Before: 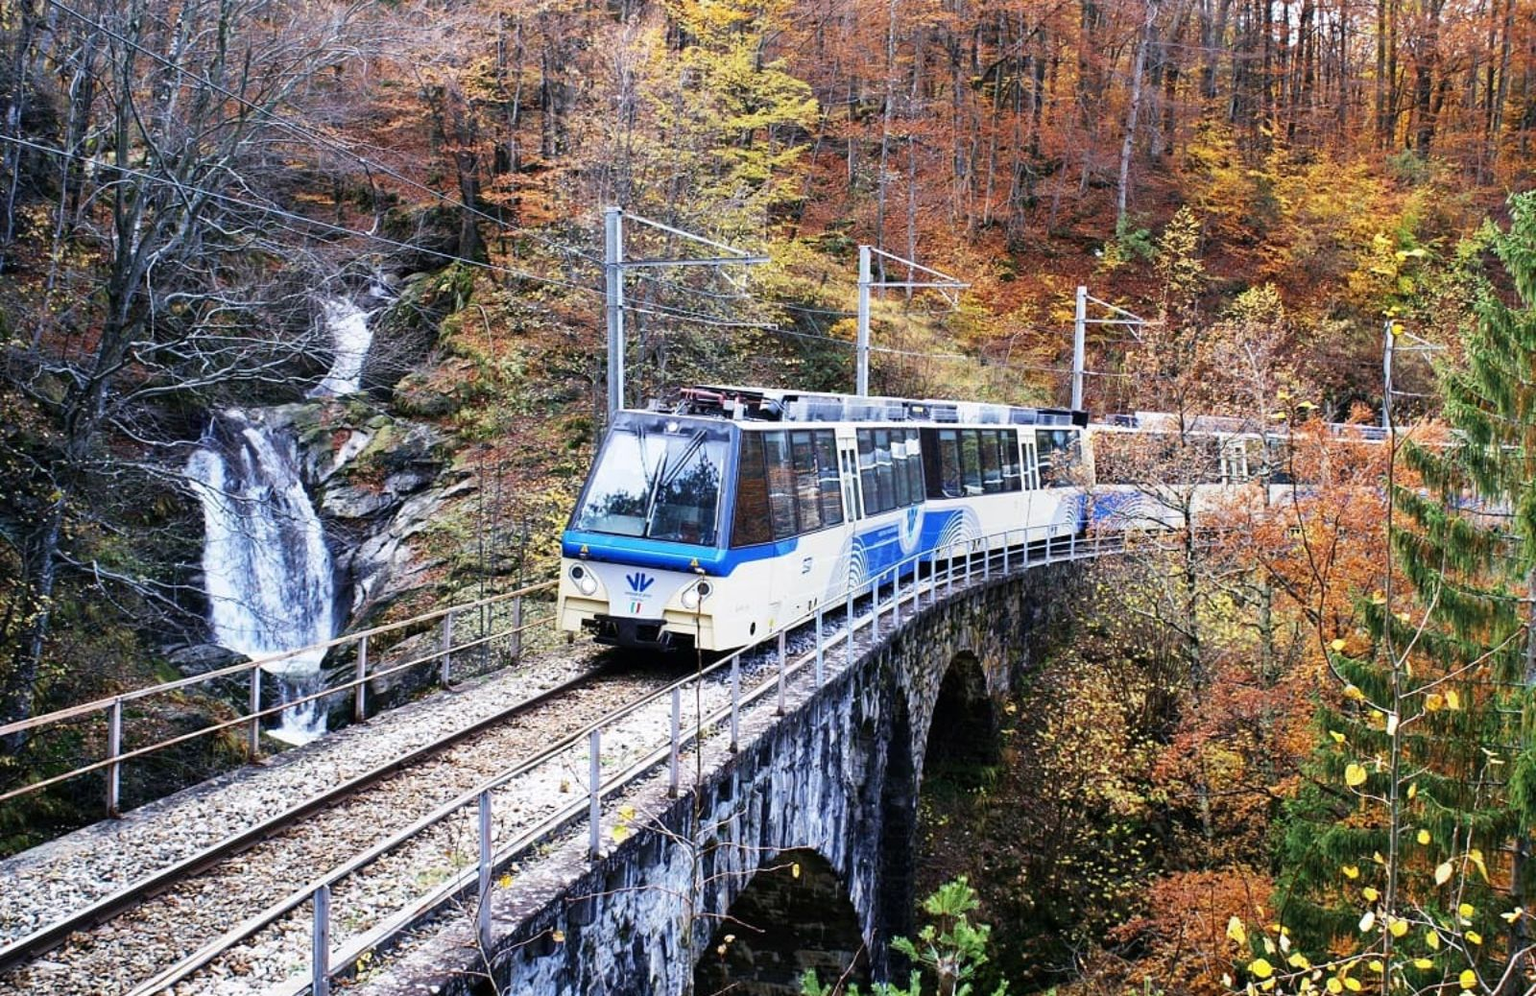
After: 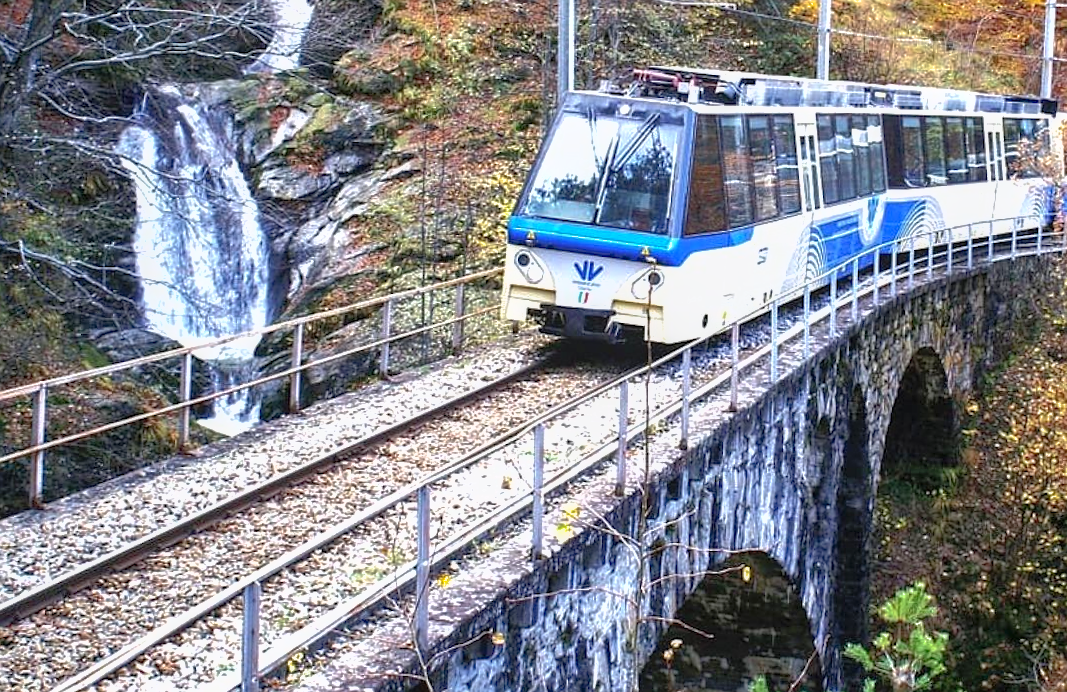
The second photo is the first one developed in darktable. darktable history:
exposure: black level correction 0, exposure 0.5 EV, compensate exposure bias true, compensate highlight preservation false
crop and rotate: angle -0.82°, left 3.85%, top 31.828%, right 27.992%
sharpen: radius 0.969, amount 0.604
local contrast: detail 110%
shadows and highlights: on, module defaults
color correction: highlights a* 0.003, highlights b* -0.283
